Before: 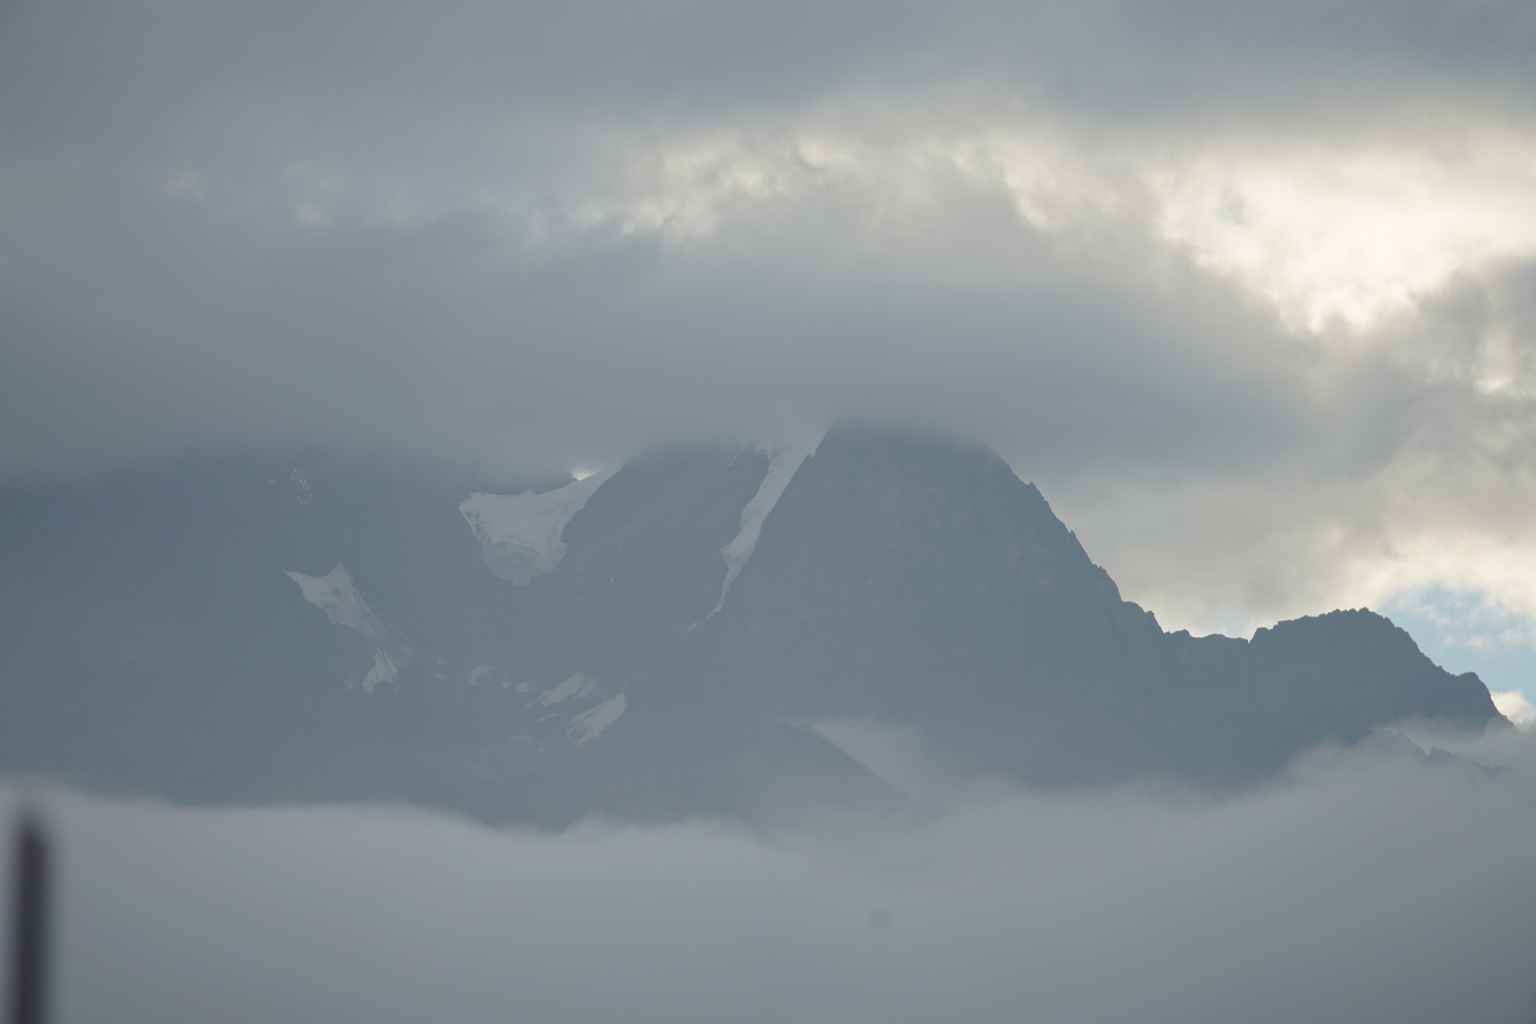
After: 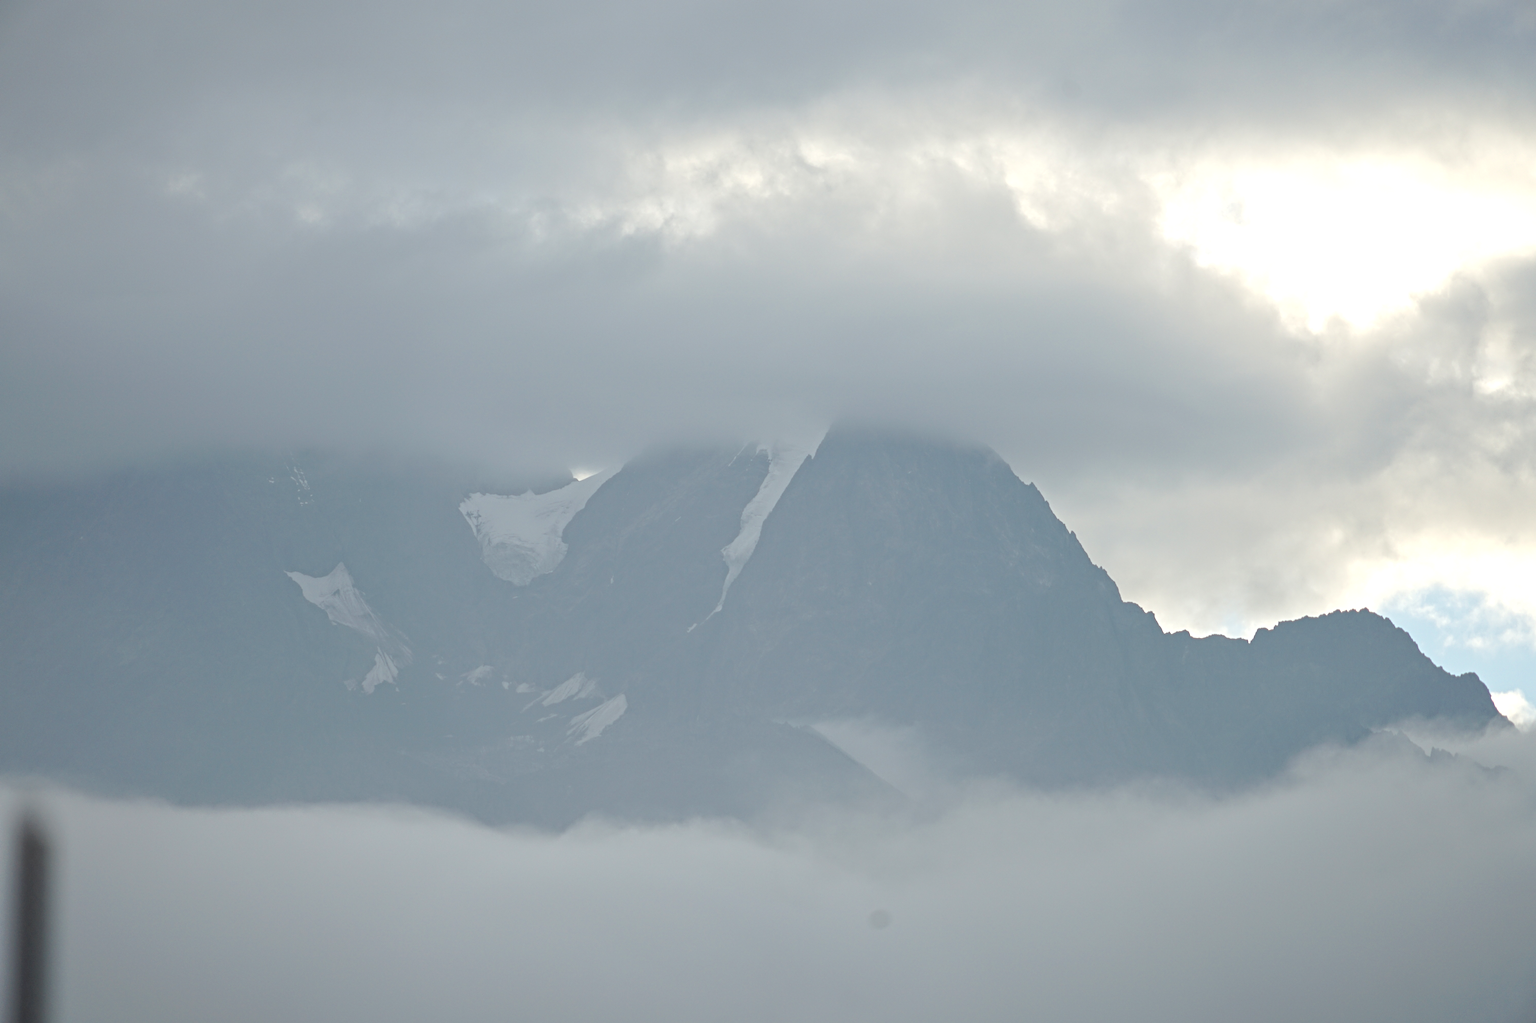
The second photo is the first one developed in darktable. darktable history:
contrast equalizer: octaves 7, y [[0.502, 0.517, 0.543, 0.576, 0.611, 0.631], [0.5 ×6], [0.5 ×6], [0 ×6], [0 ×6]]
crop: bottom 0.071%
exposure: black level correction 0, exposure 0.5 EV, compensate highlight preservation false
